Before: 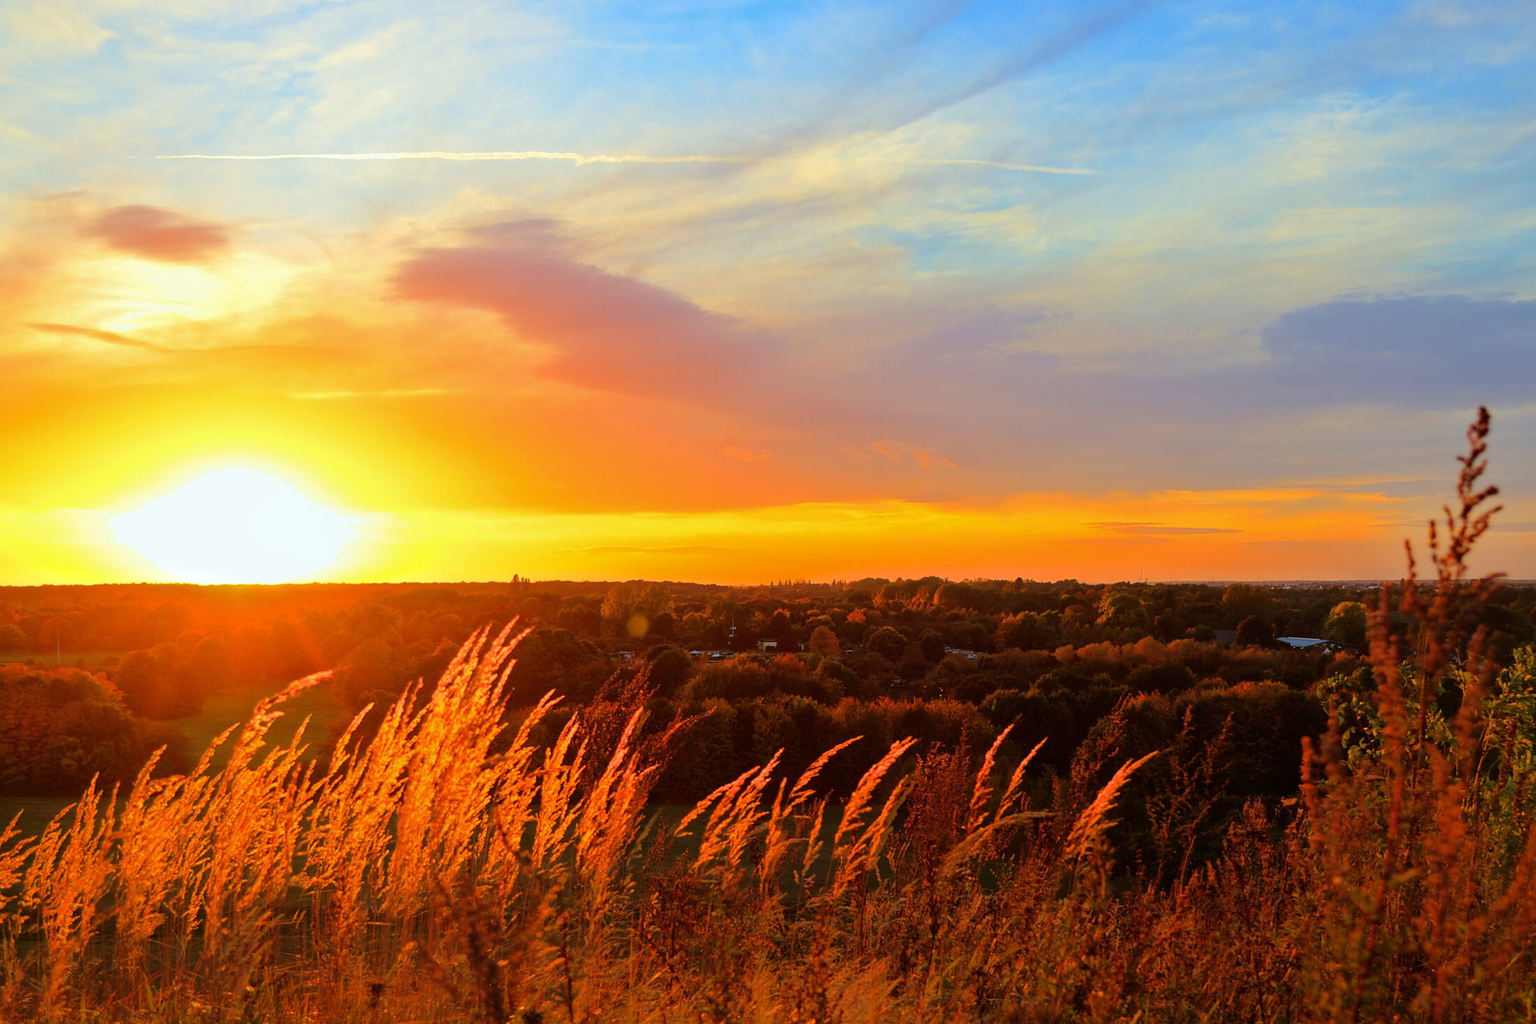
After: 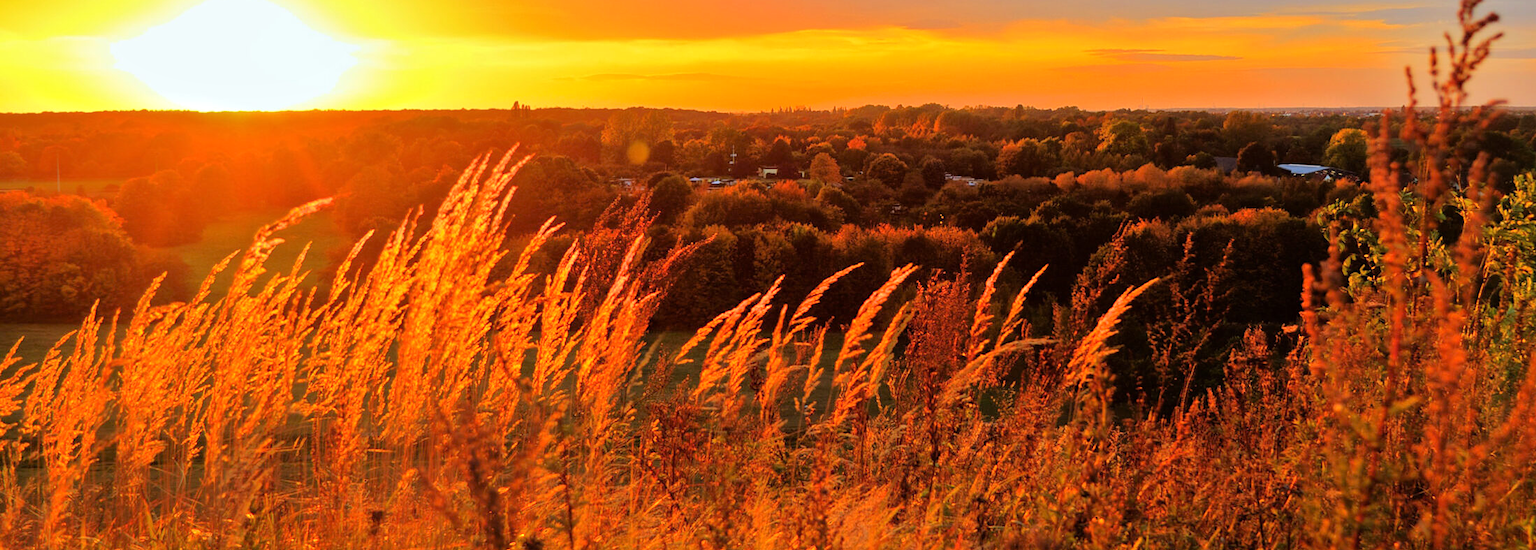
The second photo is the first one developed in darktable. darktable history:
white balance: emerald 1
tone equalizer: -7 EV 0.15 EV, -6 EV 0.6 EV, -5 EV 1.15 EV, -4 EV 1.33 EV, -3 EV 1.15 EV, -2 EV 0.6 EV, -1 EV 0.15 EV, mask exposure compensation -0.5 EV
crop and rotate: top 46.237%
